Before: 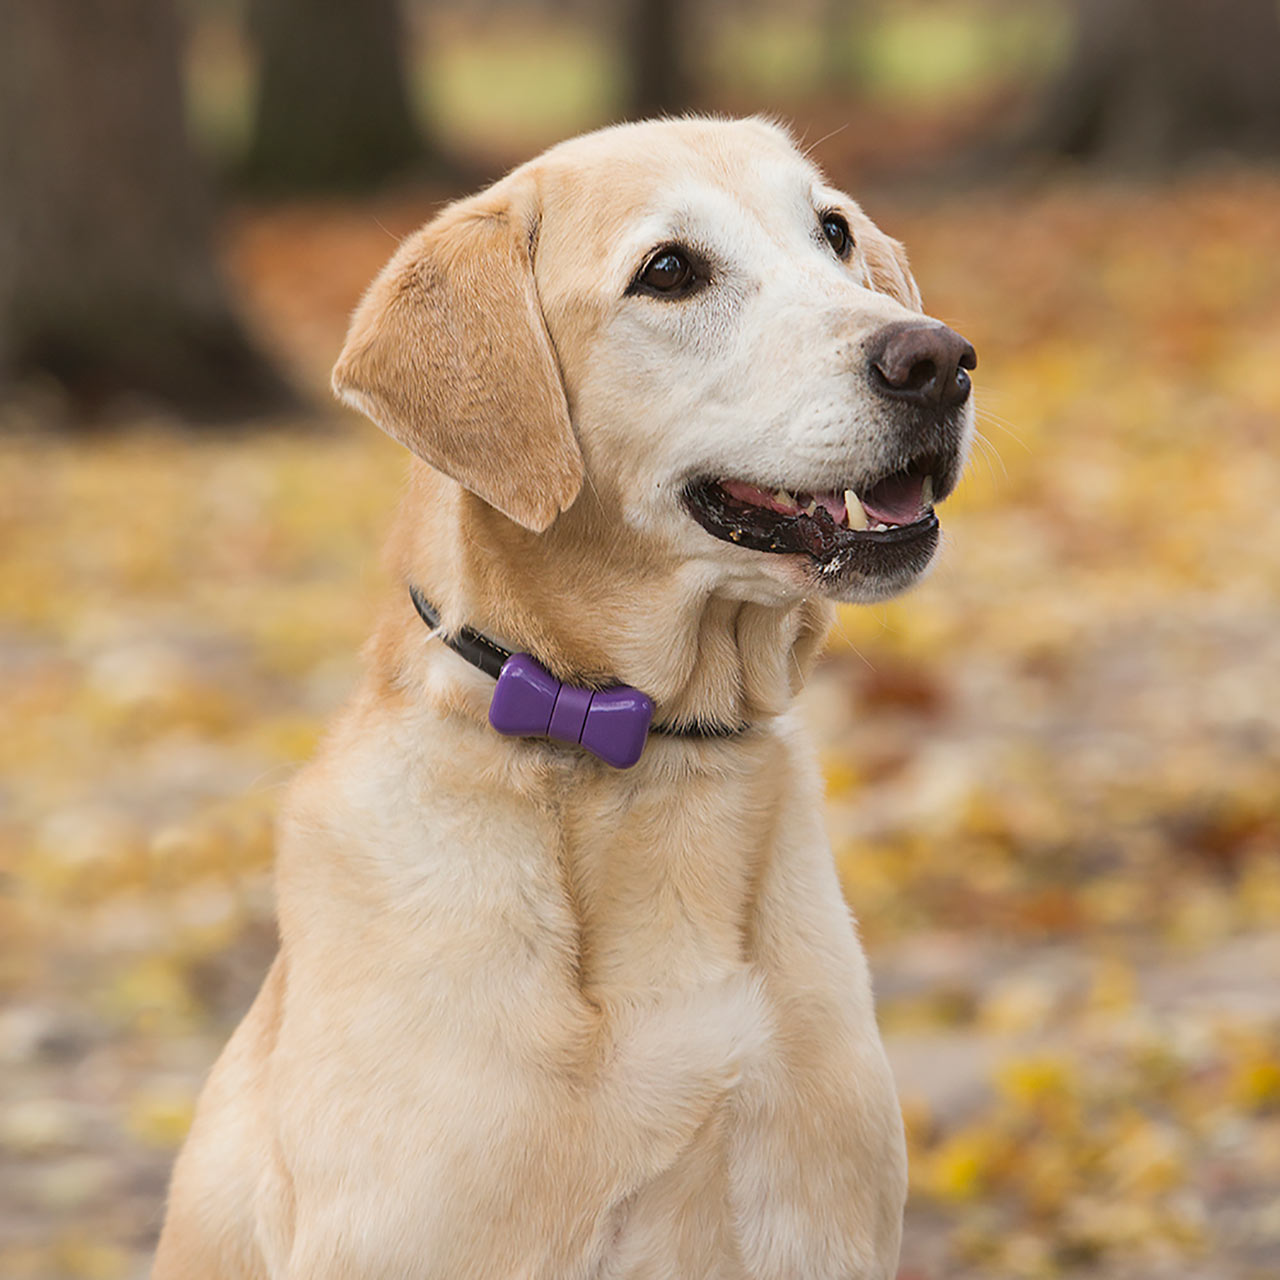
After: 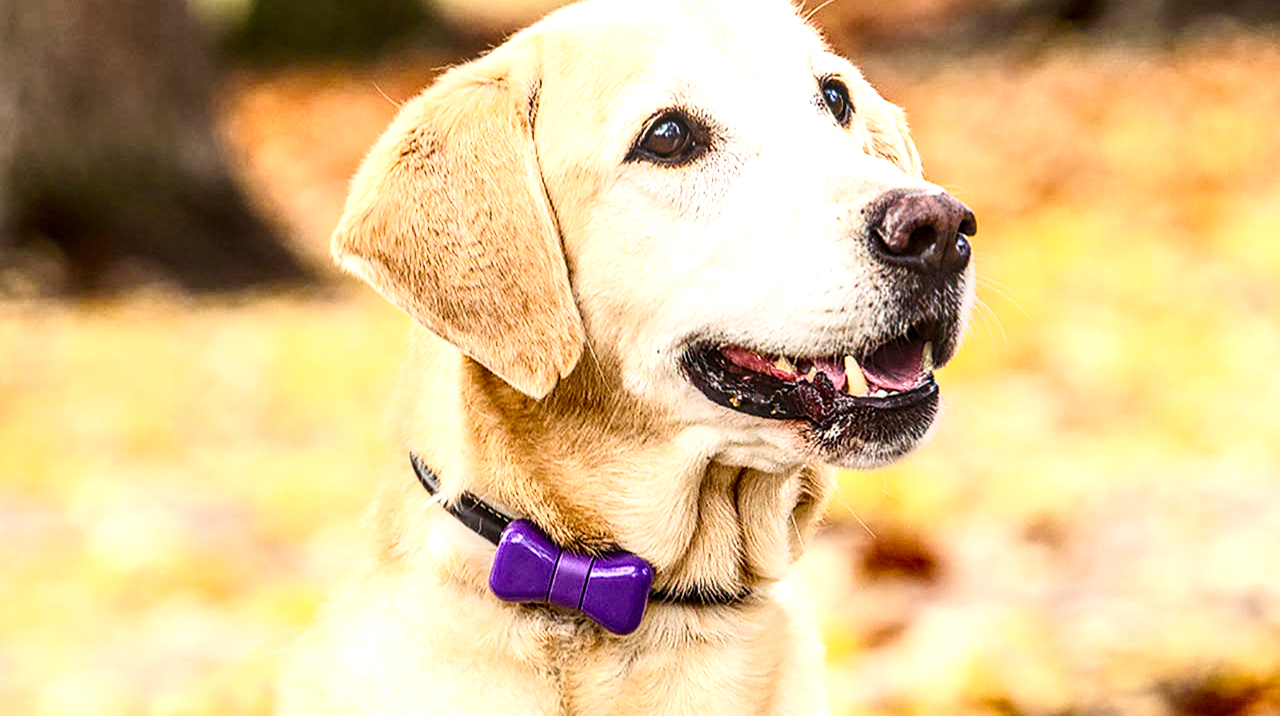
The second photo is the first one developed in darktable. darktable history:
contrast brightness saturation: contrast 0.397, brightness 0.11, saturation 0.21
exposure: black level correction 0, exposure 0.699 EV, compensate highlight preservation false
crop and rotate: top 10.499%, bottom 33.553%
color balance rgb: shadows lift › chroma 3.351%, shadows lift › hue 279.91°, perceptual saturation grading › global saturation 0.237%, perceptual saturation grading › highlights -17.103%, perceptual saturation grading › mid-tones 33.454%, perceptual saturation grading › shadows 50.466%, global vibrance 20%
local contrast: highlights 2%, shadows 5%, detail 181%
levels: levels [0.026, 0.507, 0.987]
